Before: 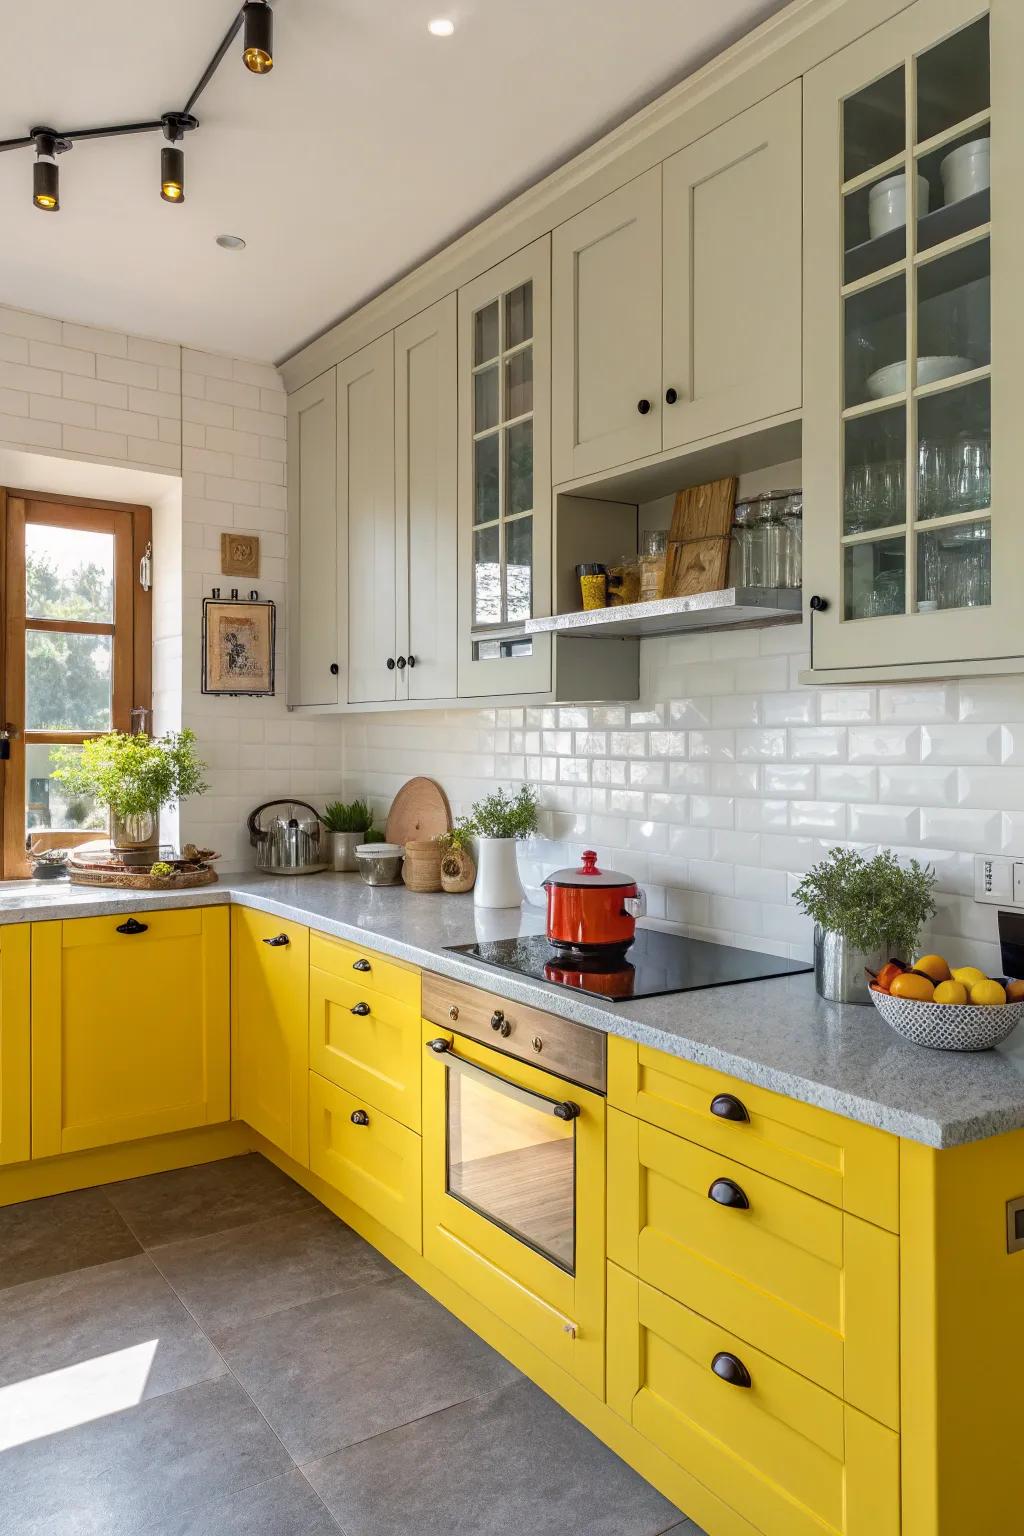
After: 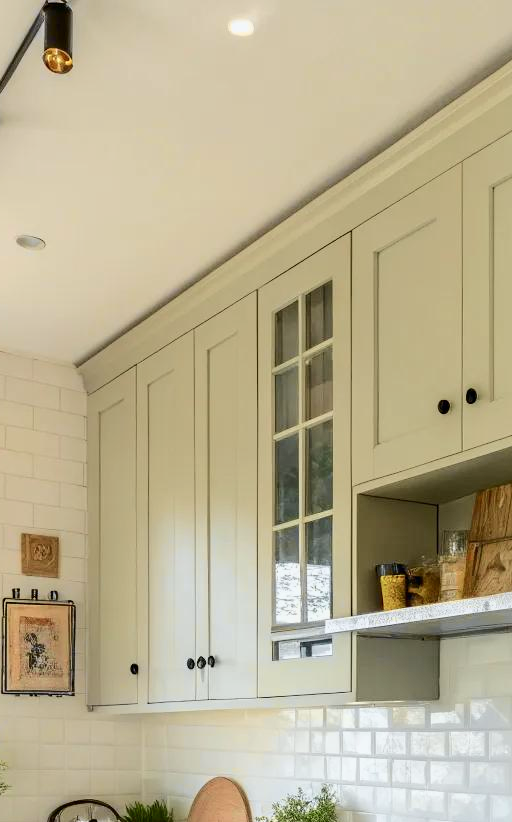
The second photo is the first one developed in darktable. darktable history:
tone curve: curves: ch0 [(0, 0) (0.035, 0.017) (0.131, 0.108) (0.279, 0.279) (0.476, 0.554) (0.617, 0.693) (0.704, 0.77) (0.801, 0.854) (0.895, 0.927) (1, 0.976)]; ch1 [(0, 0) (0.318, 0.278) (0.444, 0.427) (0.493, 0.488) (0.504, 0.497) (0.537, 0.538) (0.594, 0.616) (0.746, 0.764) (1, 1)]; ch2 [(0, 0) (0.316, 0.292) (0.381, 0.37) (0.423, 0.448) (0.476, 0.482) (0.502, 0.495) (0.529, 0.547) (0.583, 0.608) (0.639, 0.657) (0.7, 0.7) (0.861, 0.808) (1, 0.951)], color space Lab, independent channels, preserve colors none
crop: left 19.556%, right 30.401%, bottom 46.458%
